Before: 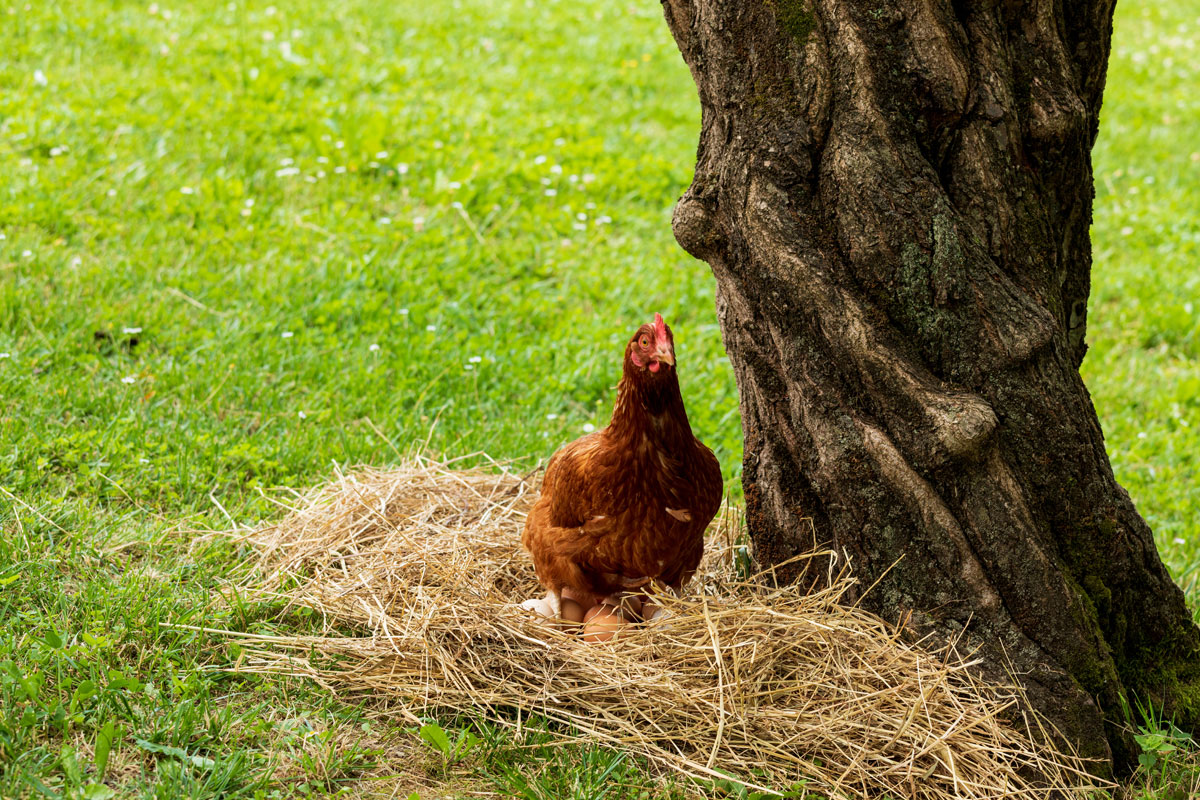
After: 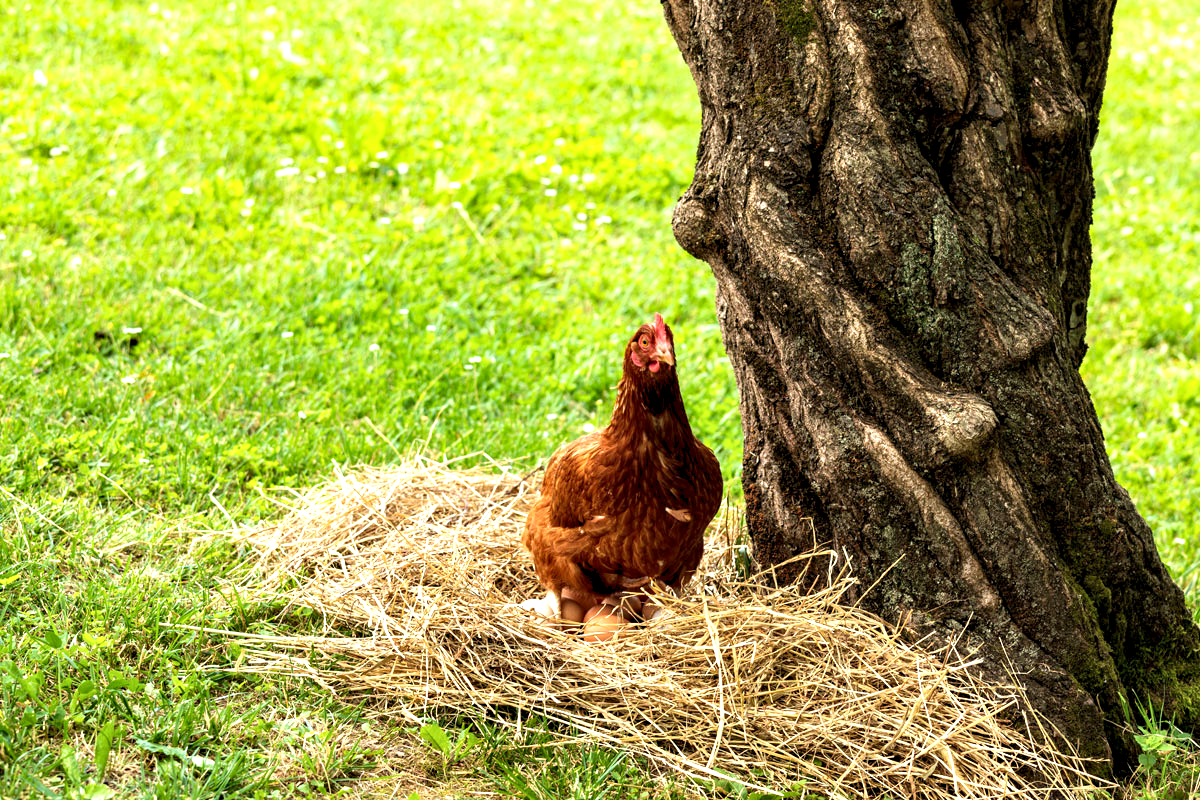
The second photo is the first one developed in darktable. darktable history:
exposure: black level correction 0, exposure 0.696 EV, compensate exposure bias true, compensate highlight preservation false
contrast equalizer: y [[0.546, 0.552, 0.554, 0.554, 0.552, 0.546], [0.5 ×6], [0.5 ×6], [0 ×6], [0 ×6]]
levels: levels [0, 0.498, 1]
